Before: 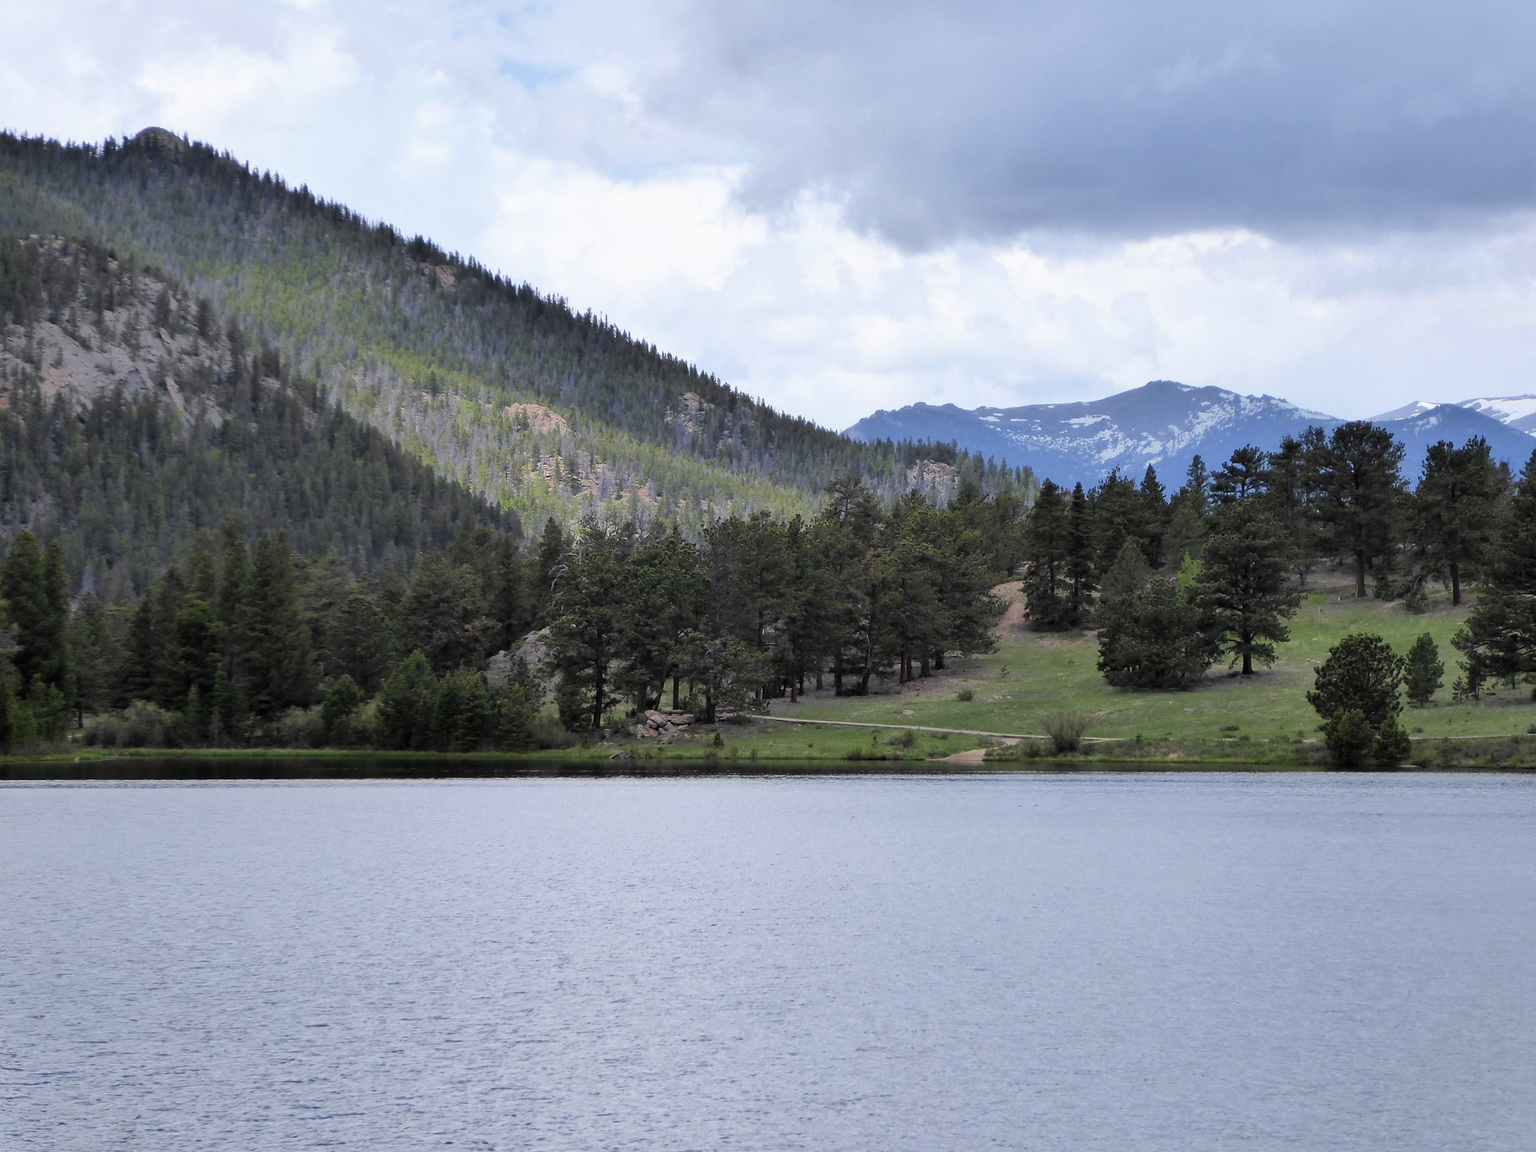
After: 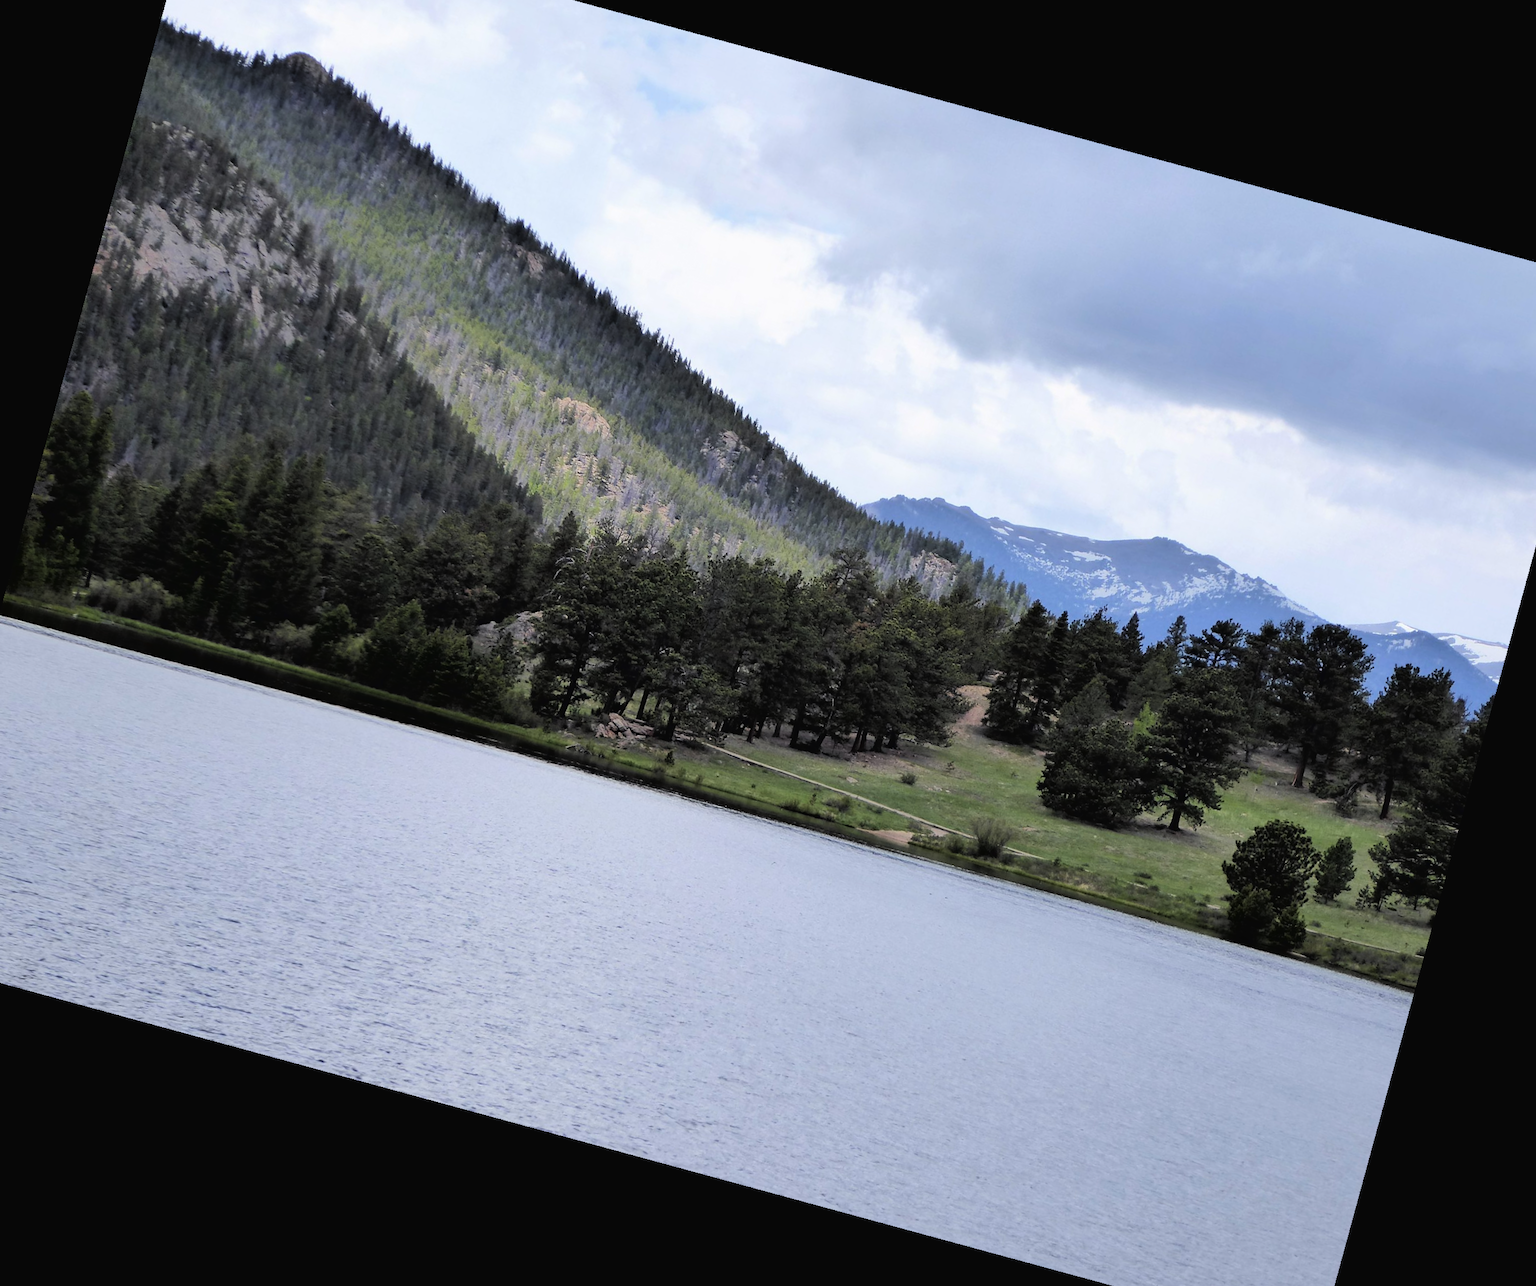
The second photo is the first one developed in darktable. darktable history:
rotate and perspective: rotation 13.27°, automatic cropping off
crop and rotate: angle -1.96°, left 3.097%, top 4.154%, right 1.586%, bottom 0.529%
tone curve: curves: ch0 [(0, 0.019) (0.11, 0.036) (0.259, 0.214) (0.378, 0.365) (0.499, 0.529) (1, 1)], color space Lab, linked channels, preserve colors none
